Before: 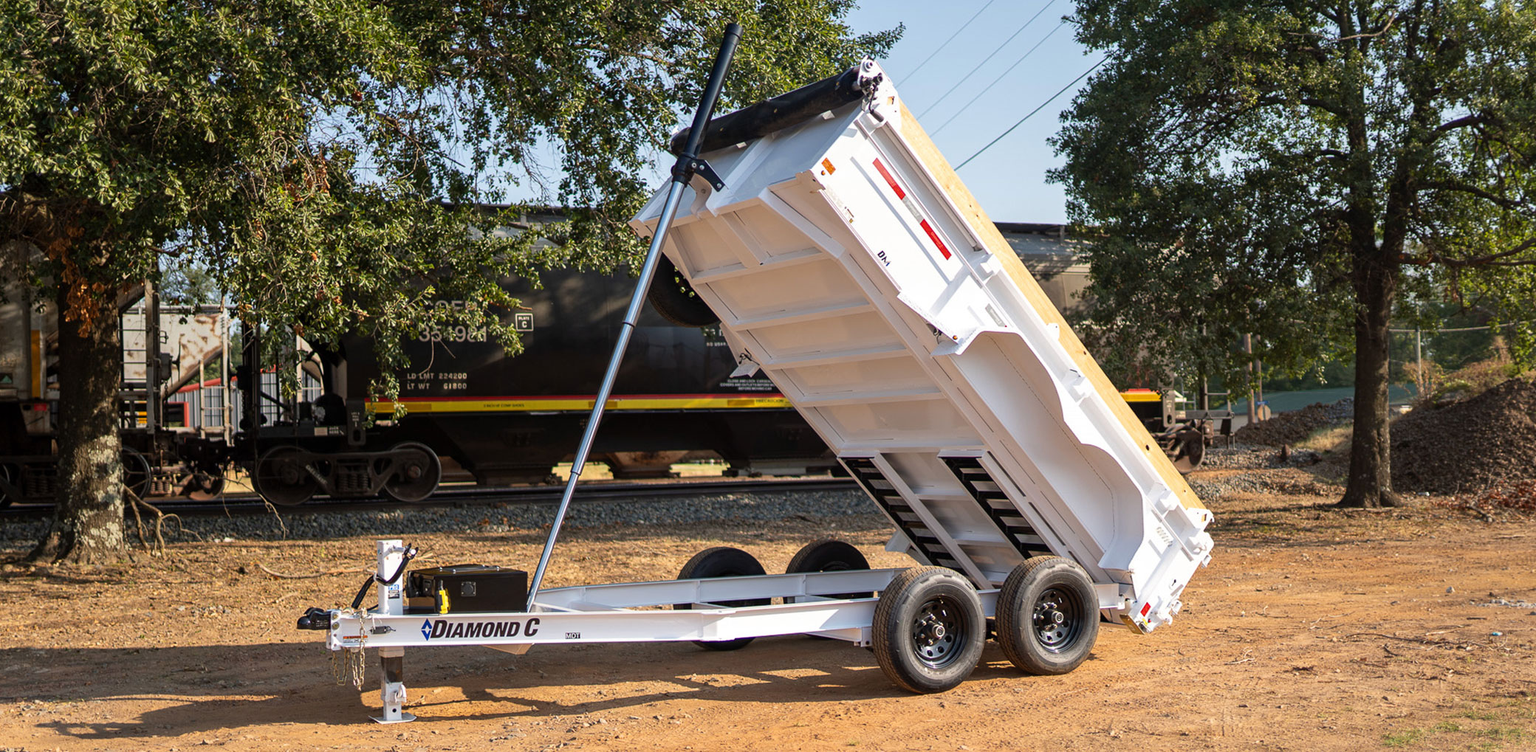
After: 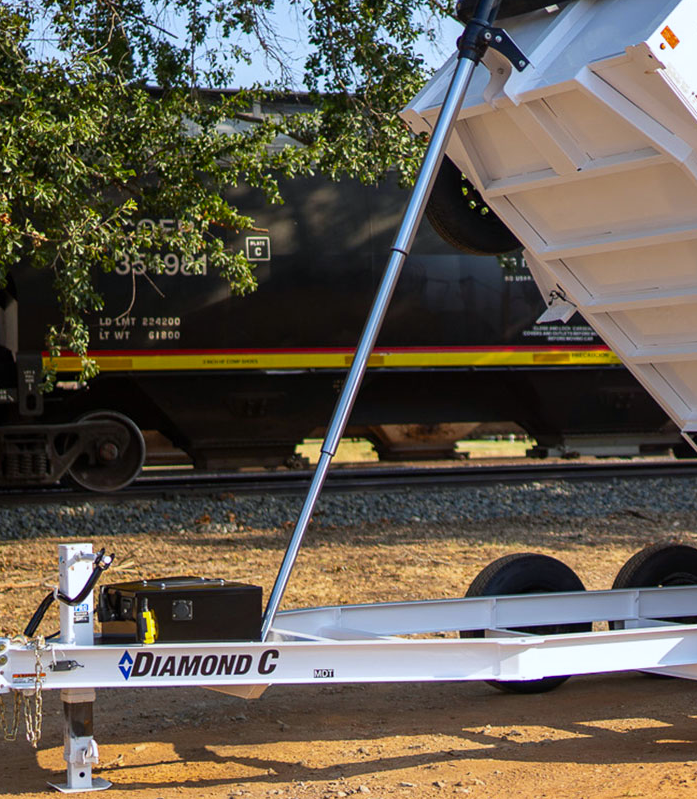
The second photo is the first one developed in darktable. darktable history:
crop and rotate: left 21.77%, top 18.528%, right 44.676%, bottom 2.997%
color correction: highlights a* 3.22, highlights b* 1.93, saturation 1.19
white balance: red 0.925, blue 1.046
